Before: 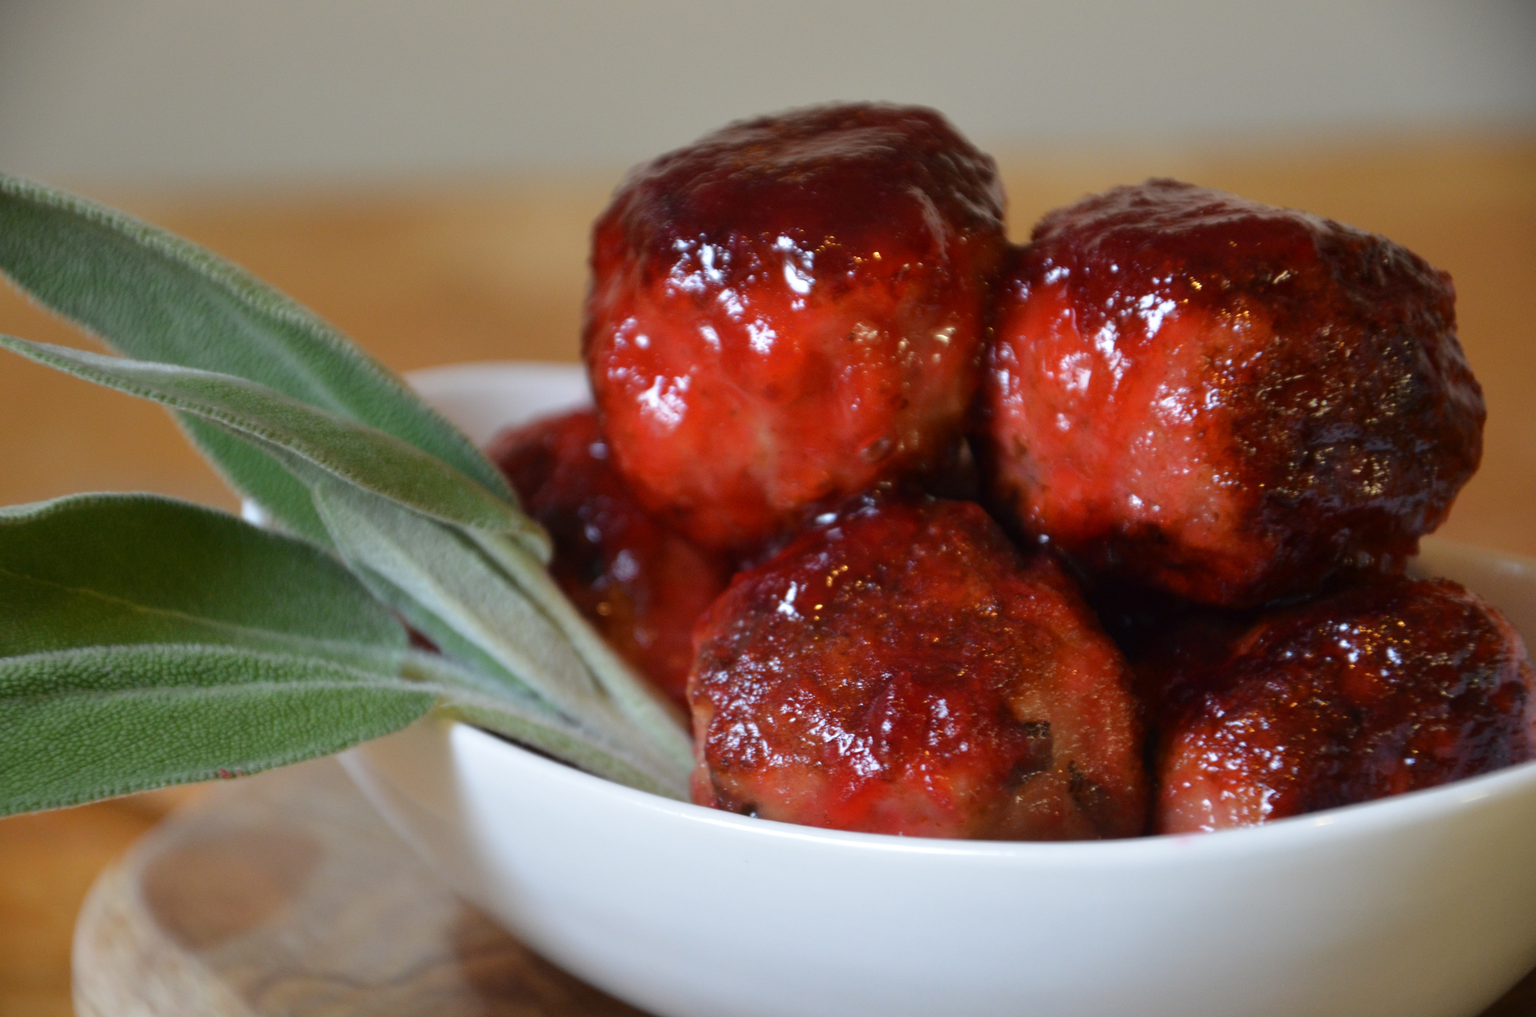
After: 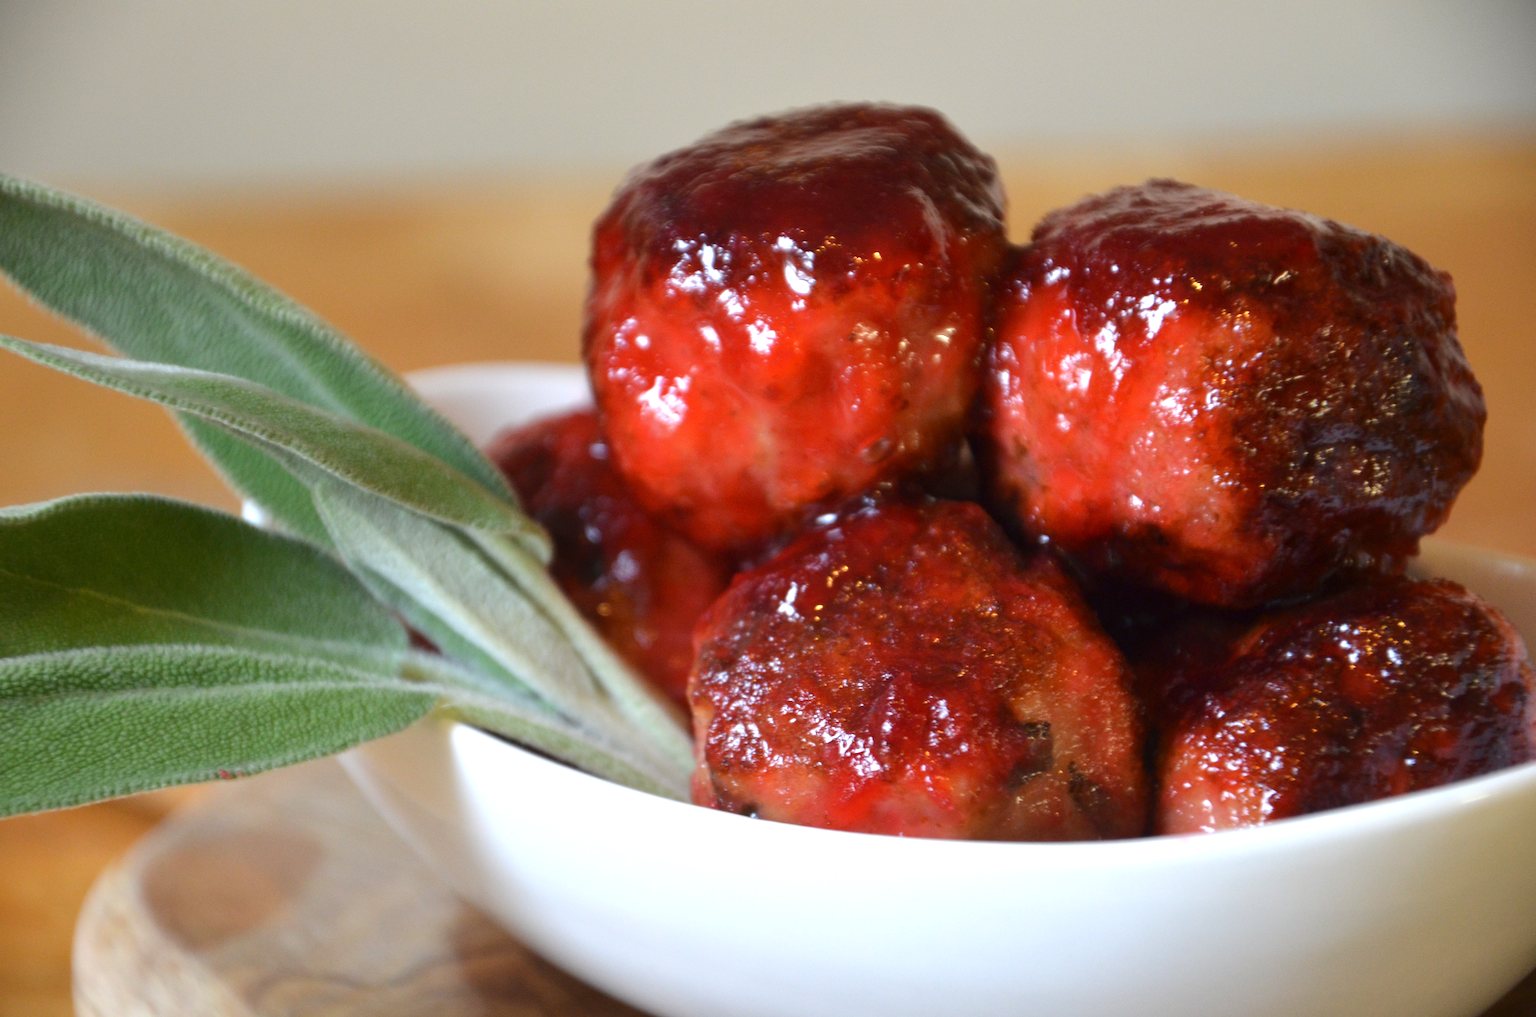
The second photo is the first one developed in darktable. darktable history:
exposure: exposure 0.604 EV, compensate exposure bias true, compensate highlight preservation false
